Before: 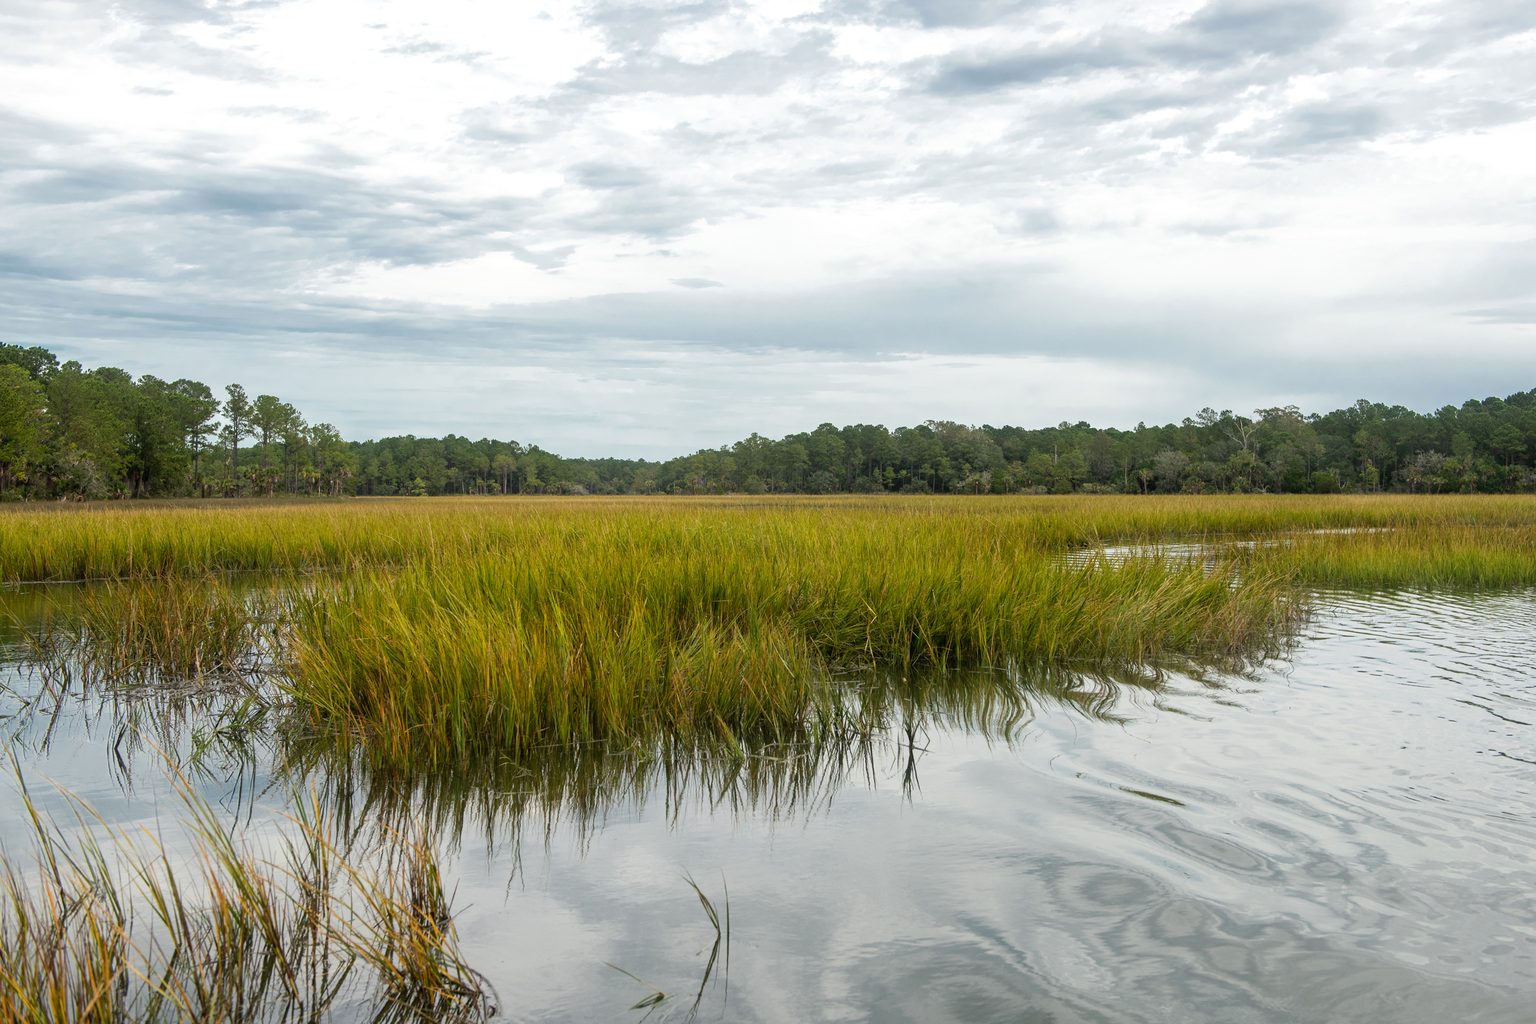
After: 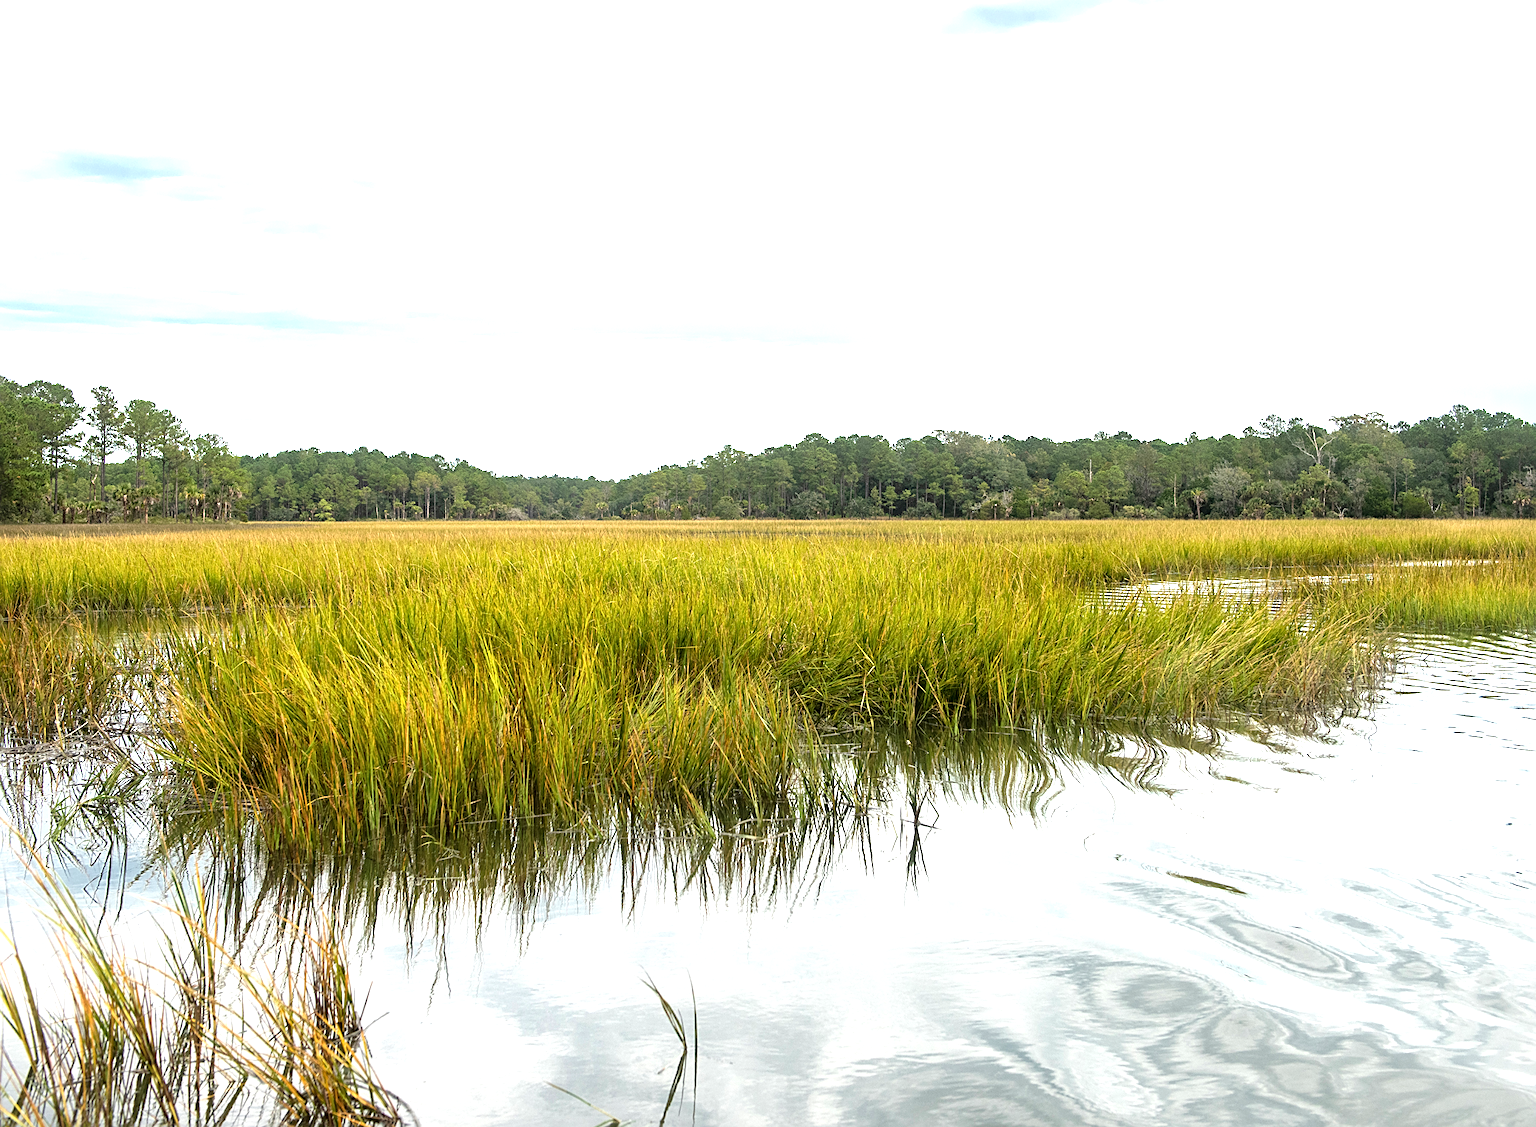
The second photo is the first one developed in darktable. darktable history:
crop: left 9.772%, top 6.237%, right 7.13%, bottom 2.306%
exposure: black level correction 0, exposure 1.105 EV, compensate highlight preservation false
local contrast: mode bilateral grid, contrast 20, coarseness 50, detail 119%, midtone range 0.2
sharpen: on, module defaults
